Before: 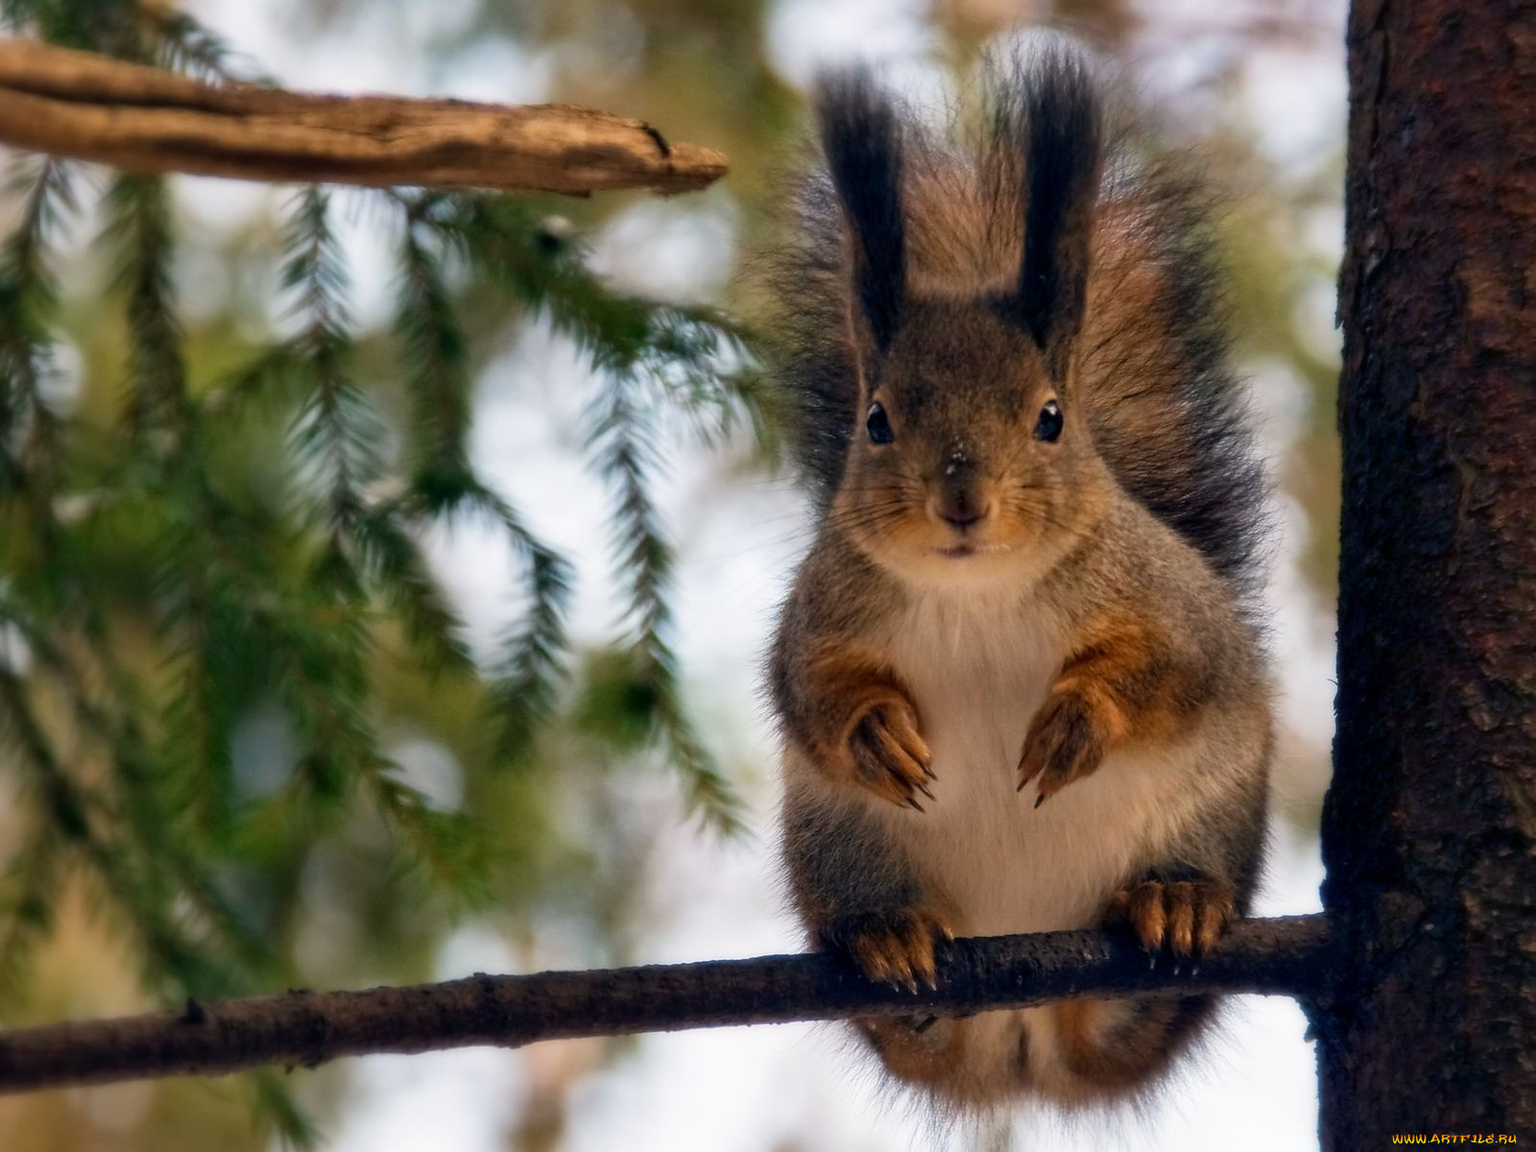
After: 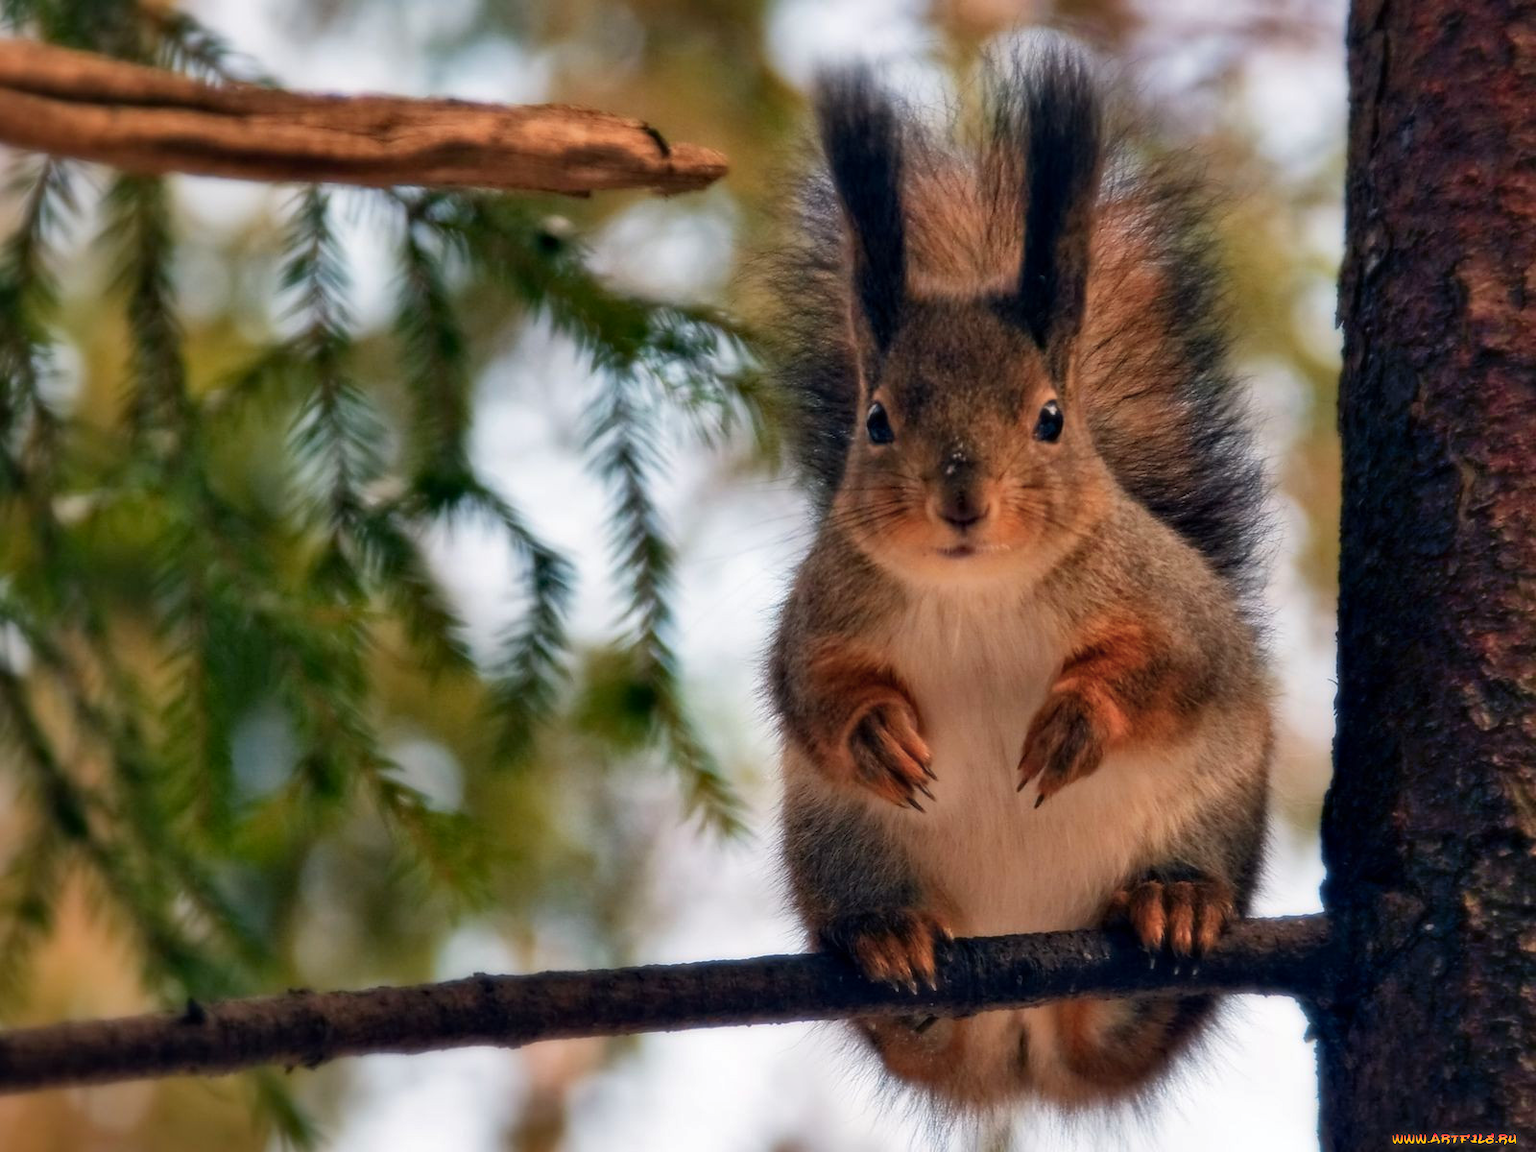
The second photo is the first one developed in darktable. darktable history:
soften: size 10%, saturation 50%, brightness 0.2 EV, mix 10%
shadows and highlights: soften with gaussian
haze removal: compatibility mode true, adaptive false
color zones: curves: ch1 [(0.235, 0.558) (0.75, 0.5)]; ch2 [(0.25, 0.462) (0.749, 0.457)], mix 25.94%
